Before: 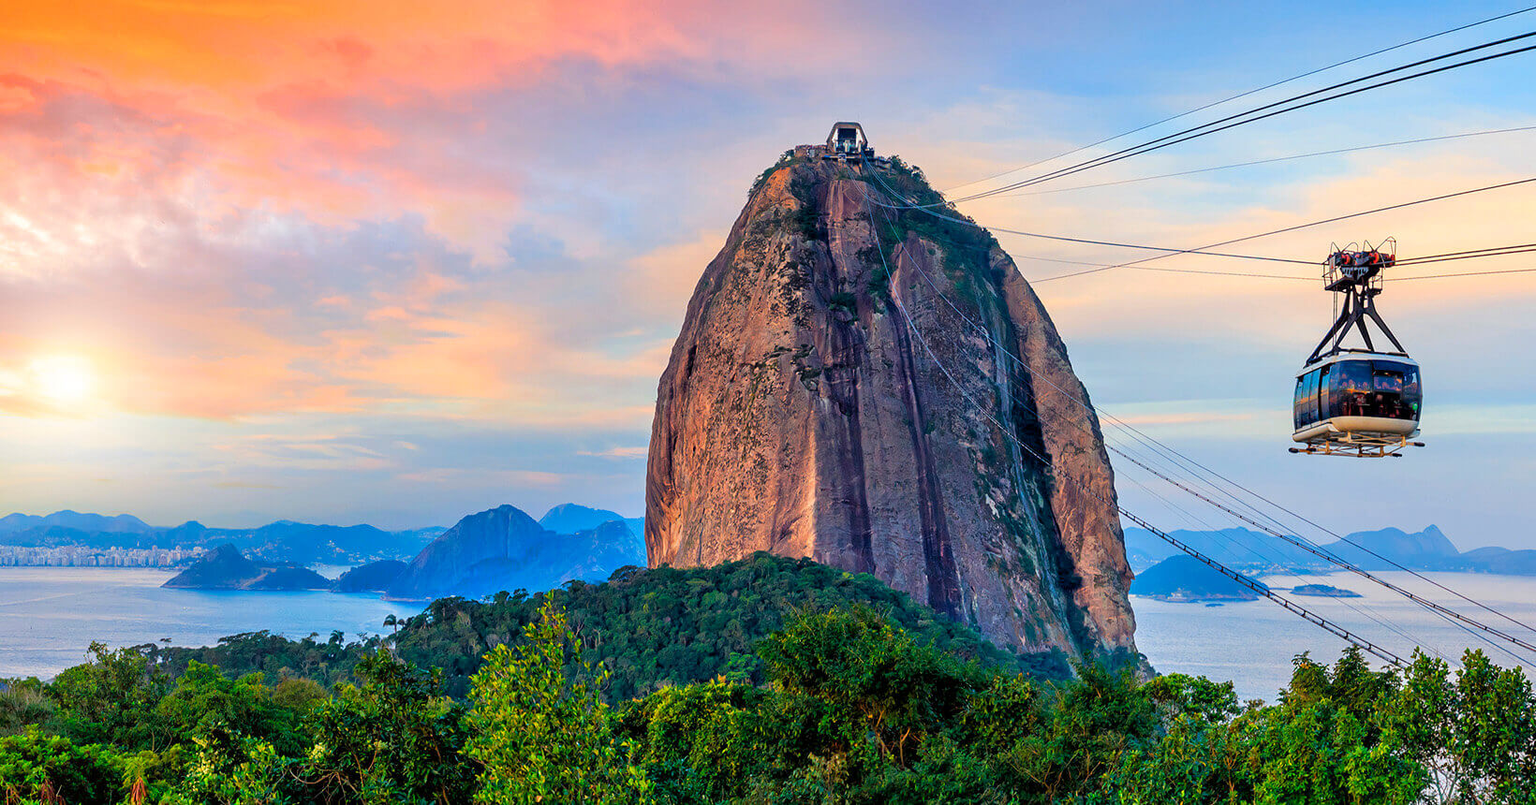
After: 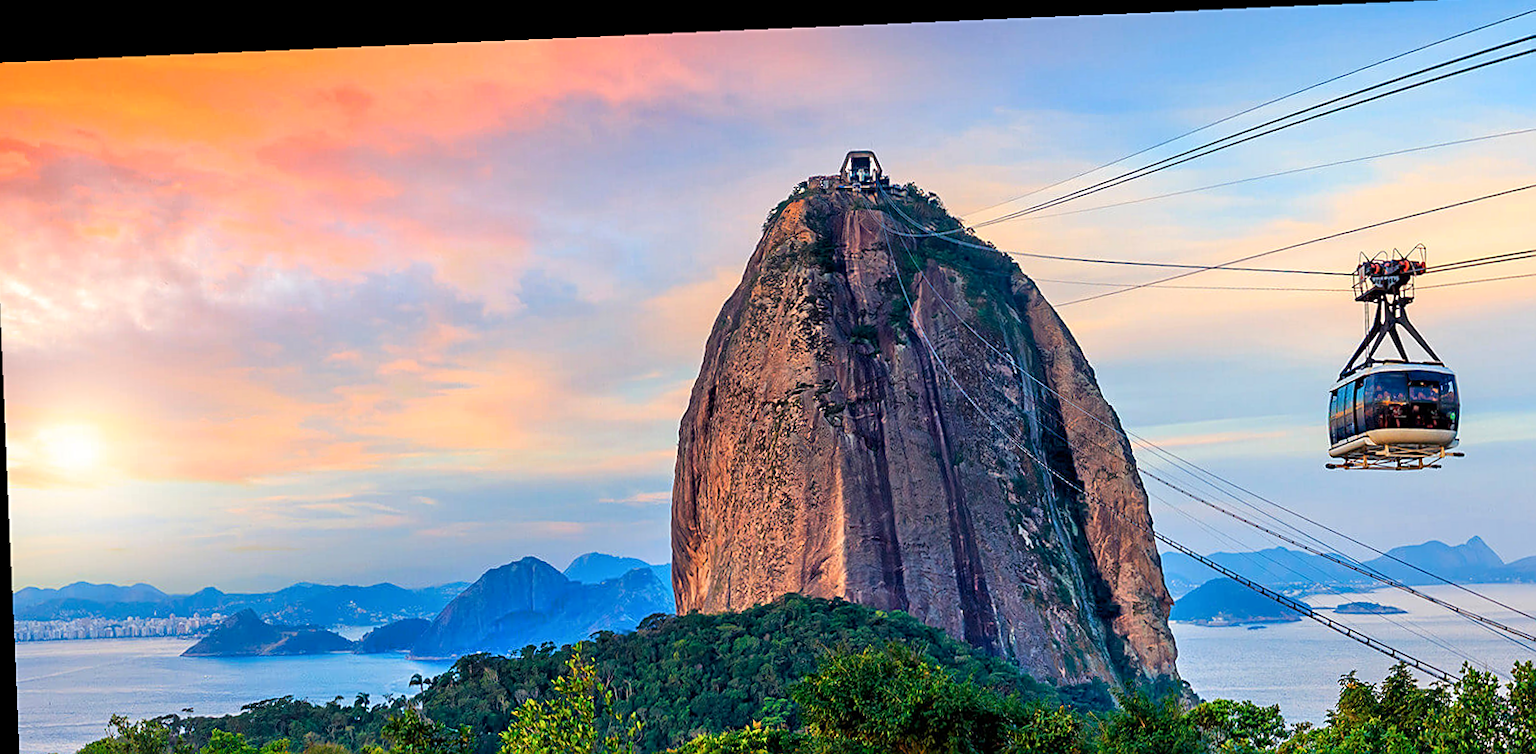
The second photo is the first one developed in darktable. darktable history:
crop and rotate: angle 0.2°, left 0.275%, right 3.127%, bottom 14.18%
tone curve: curves: ch0 [(0, 0) (0.08, 0.069) (0.4, 0.391) (0.6, 0.609) (0.92, 0.93) (1, 1)], color space Lab, independent channels, preserve colors none
rotate and perspective: rotation -2.29°, automatic cropping off
sharpen: on, module defaults
